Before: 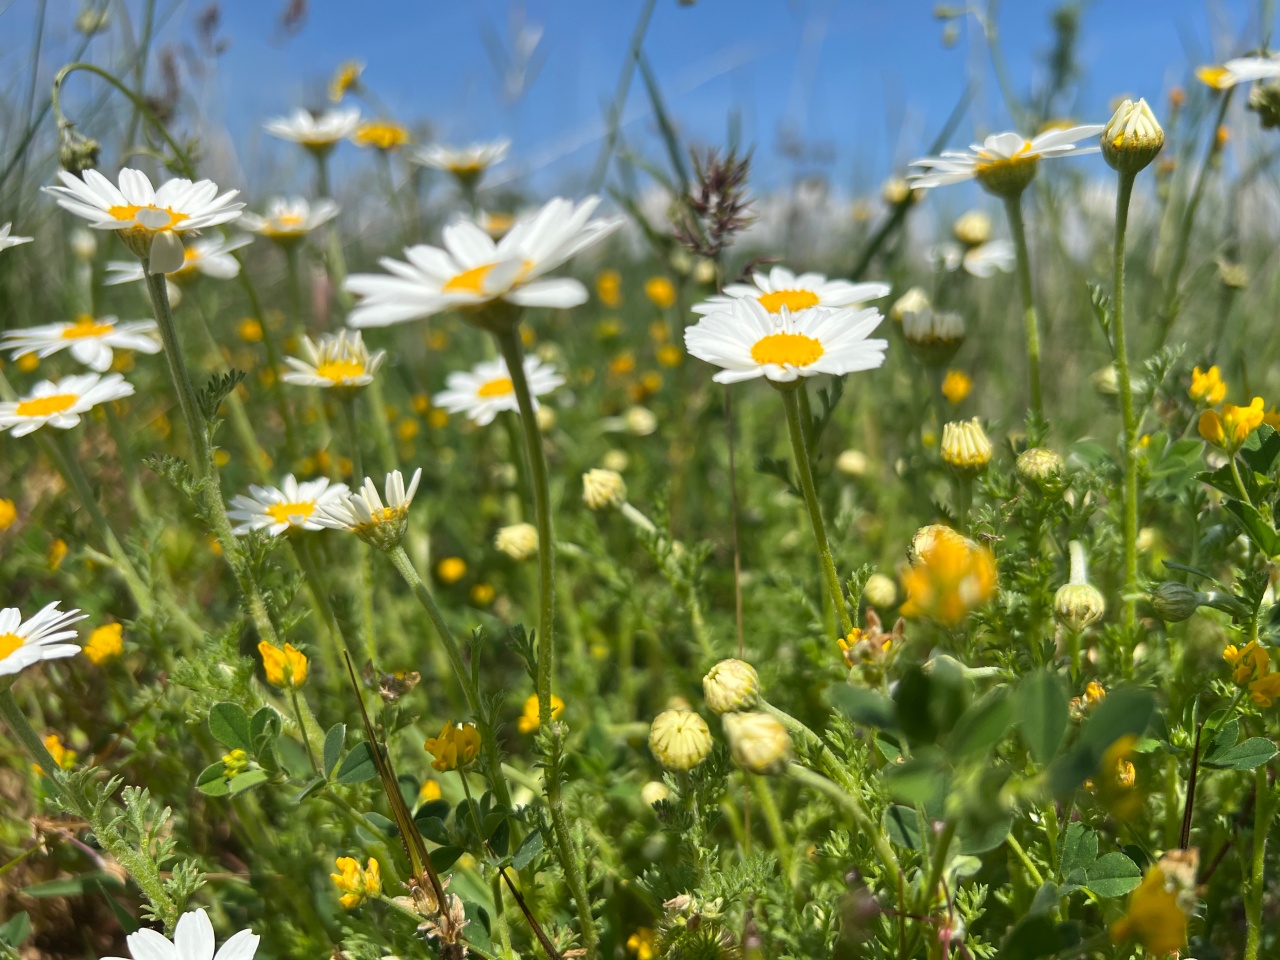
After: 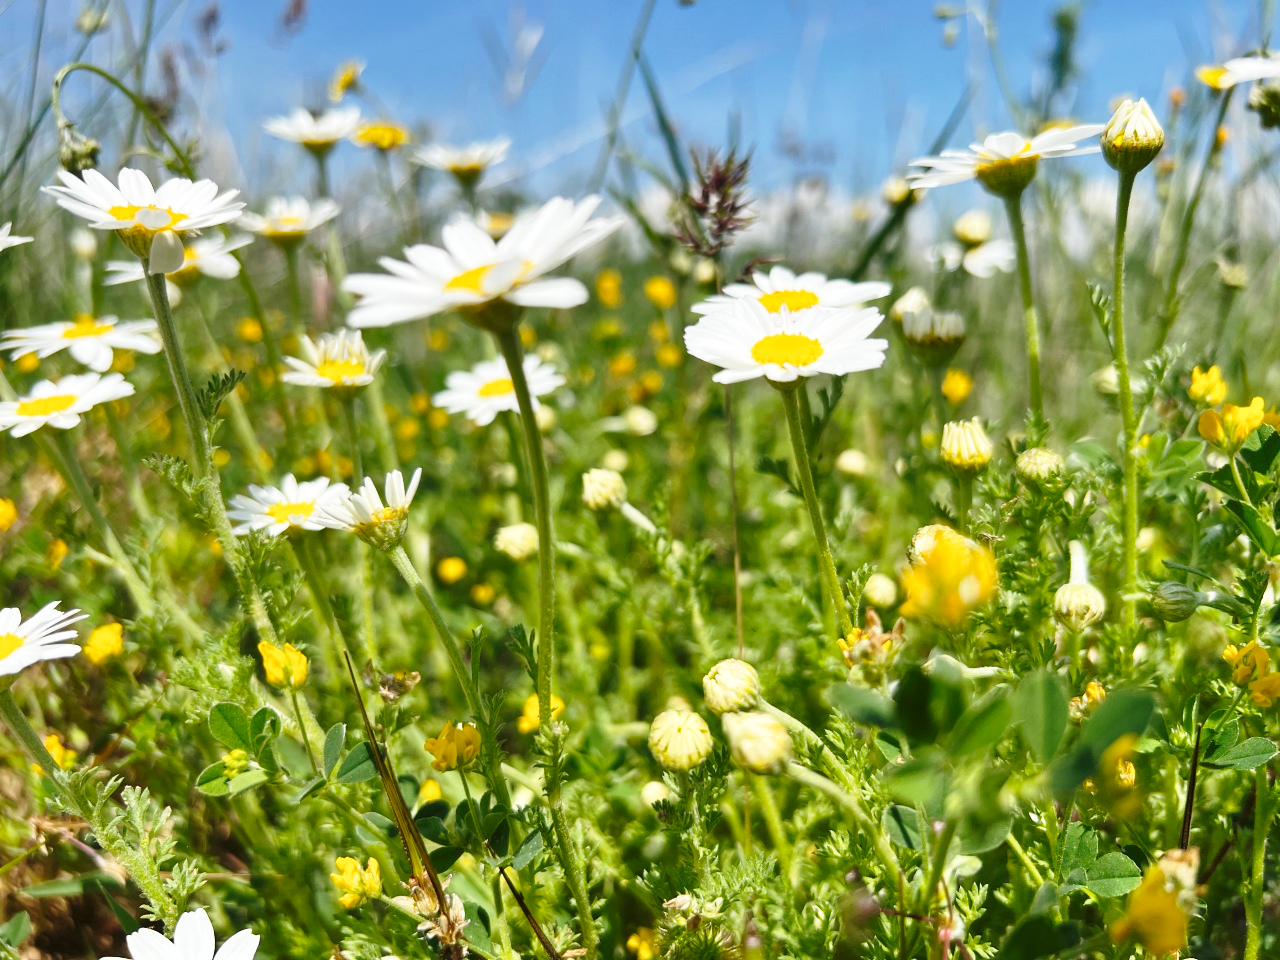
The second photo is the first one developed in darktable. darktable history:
shadows and highlights: shadows 52.75, highlights color adjustment 45.4%, soften with gaussian
base curve: curves: ch0 [(0, 0) (0.028, 0.03) (0.121, 0.232) (0.46, 0.748) (0.859, 0.968) (1, 1)], preserve colors none
